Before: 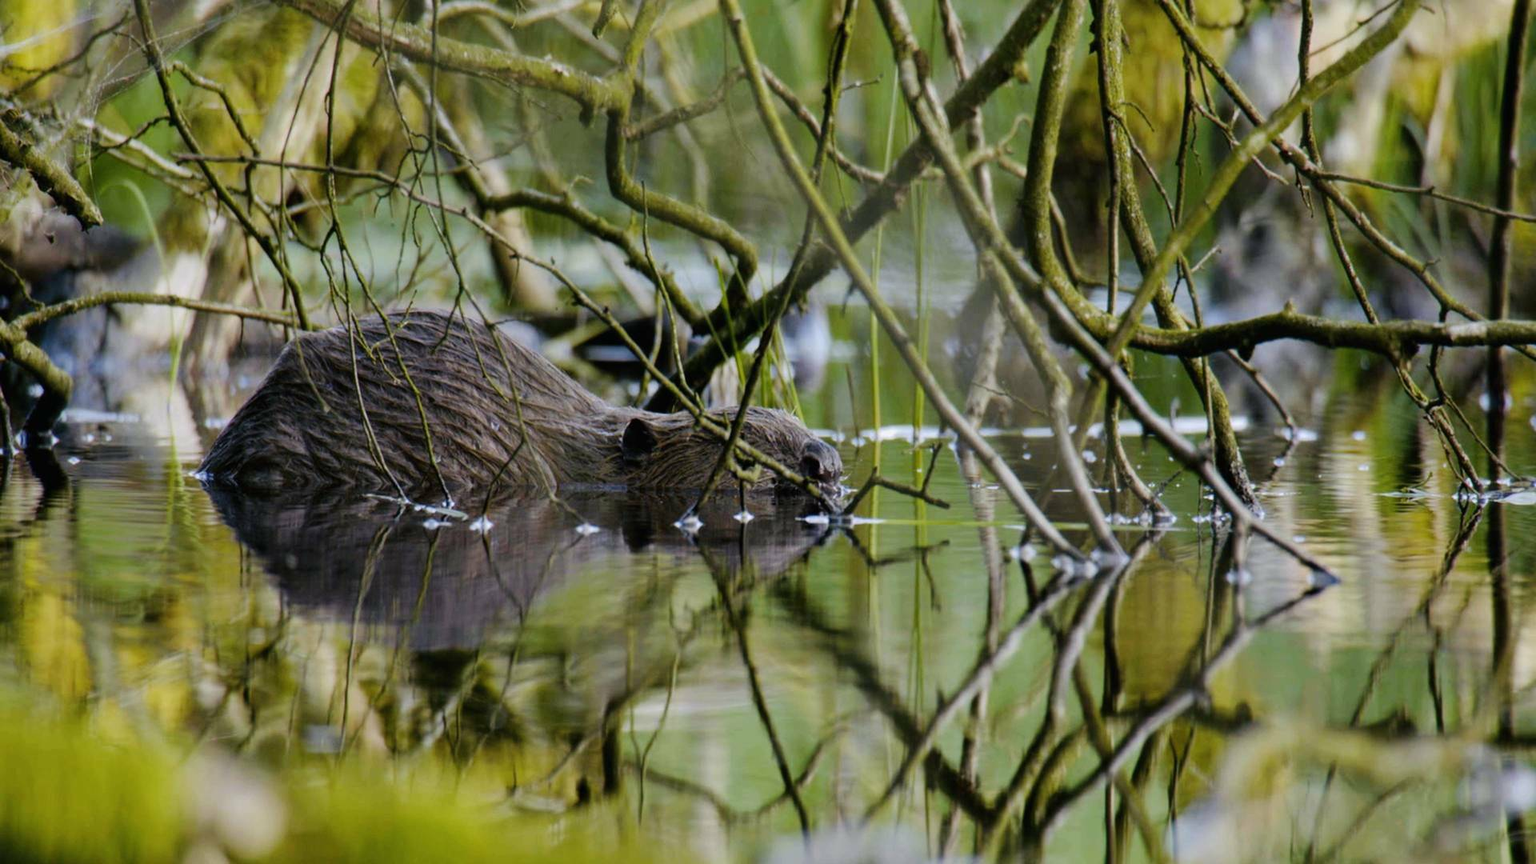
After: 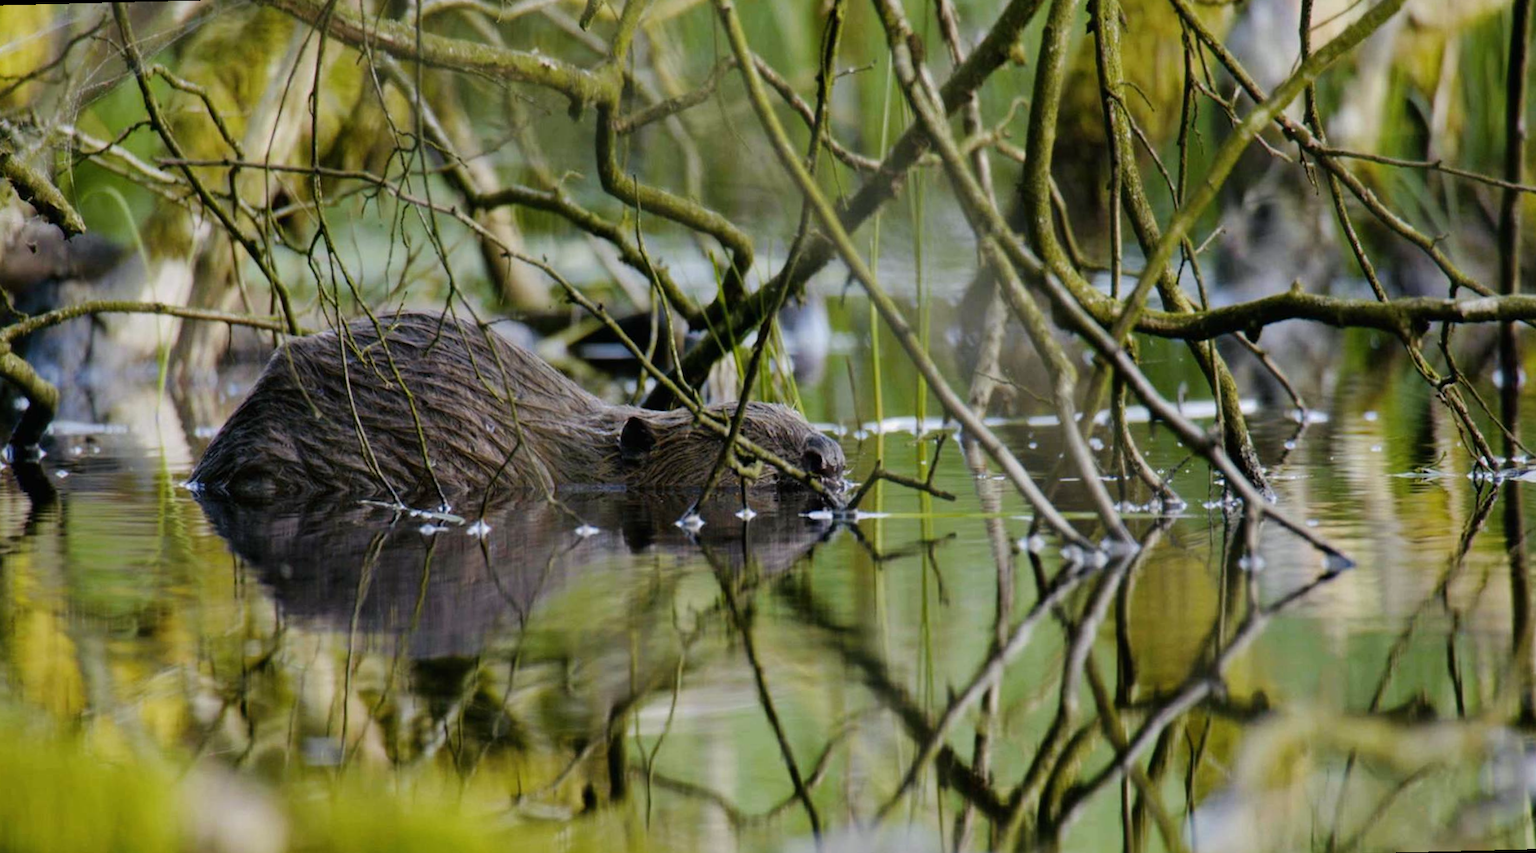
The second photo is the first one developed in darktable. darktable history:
rotate and perspective: rotation -1.42°, crop left 0.016, crop right 0.984, crop top 0.035, crop bottom 0.965
white balance: red 1.009, blue 0.985
